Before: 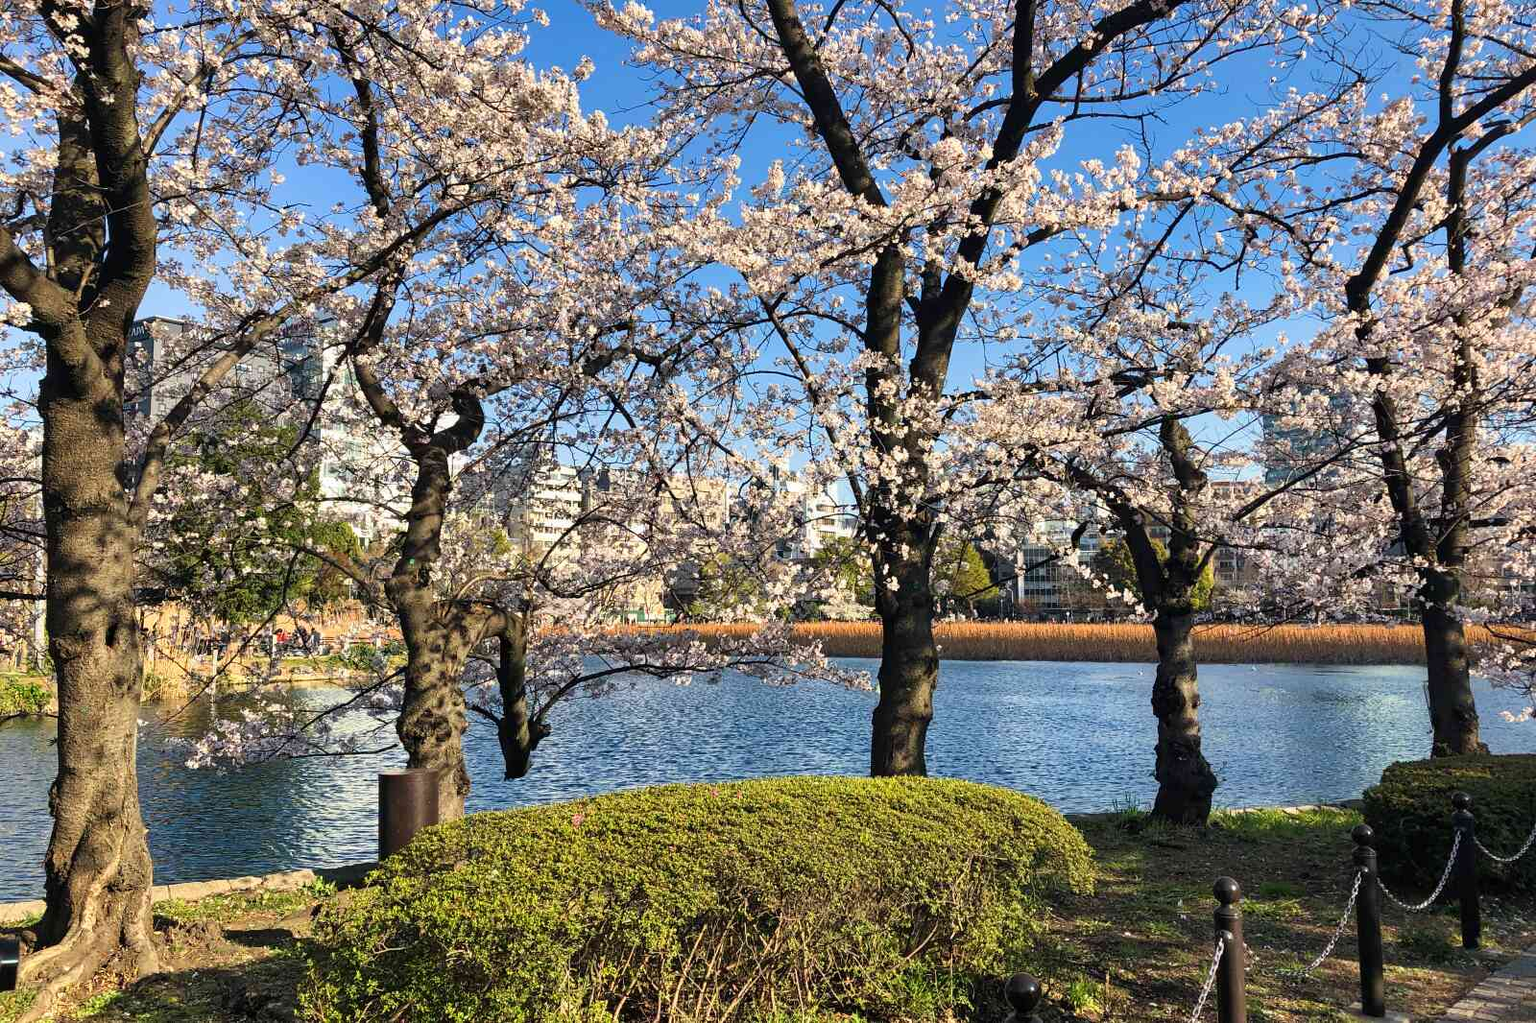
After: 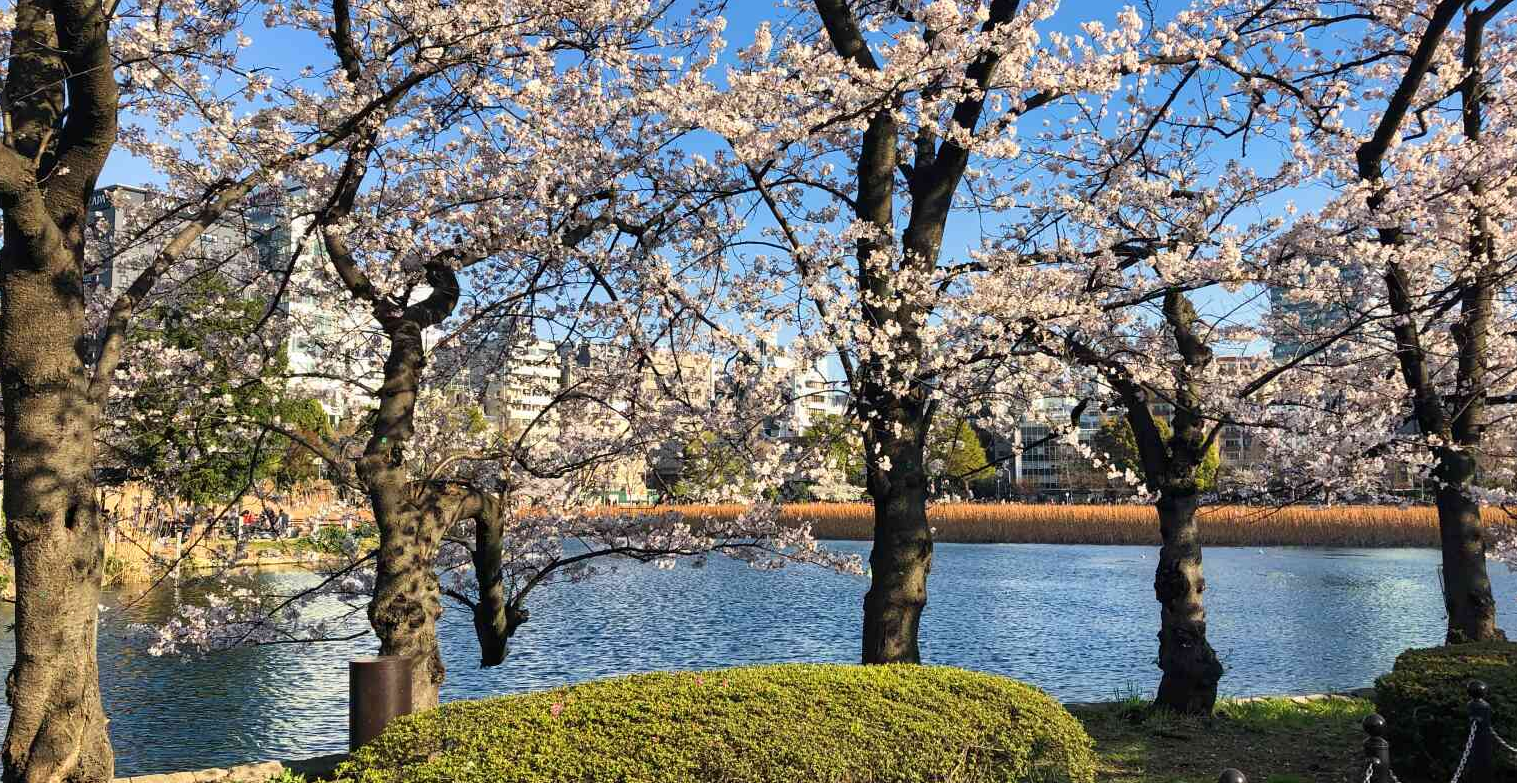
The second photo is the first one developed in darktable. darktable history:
crop and rotate: left 2.903%, top 13.685%, right 2.263%, bottom 12.829%
